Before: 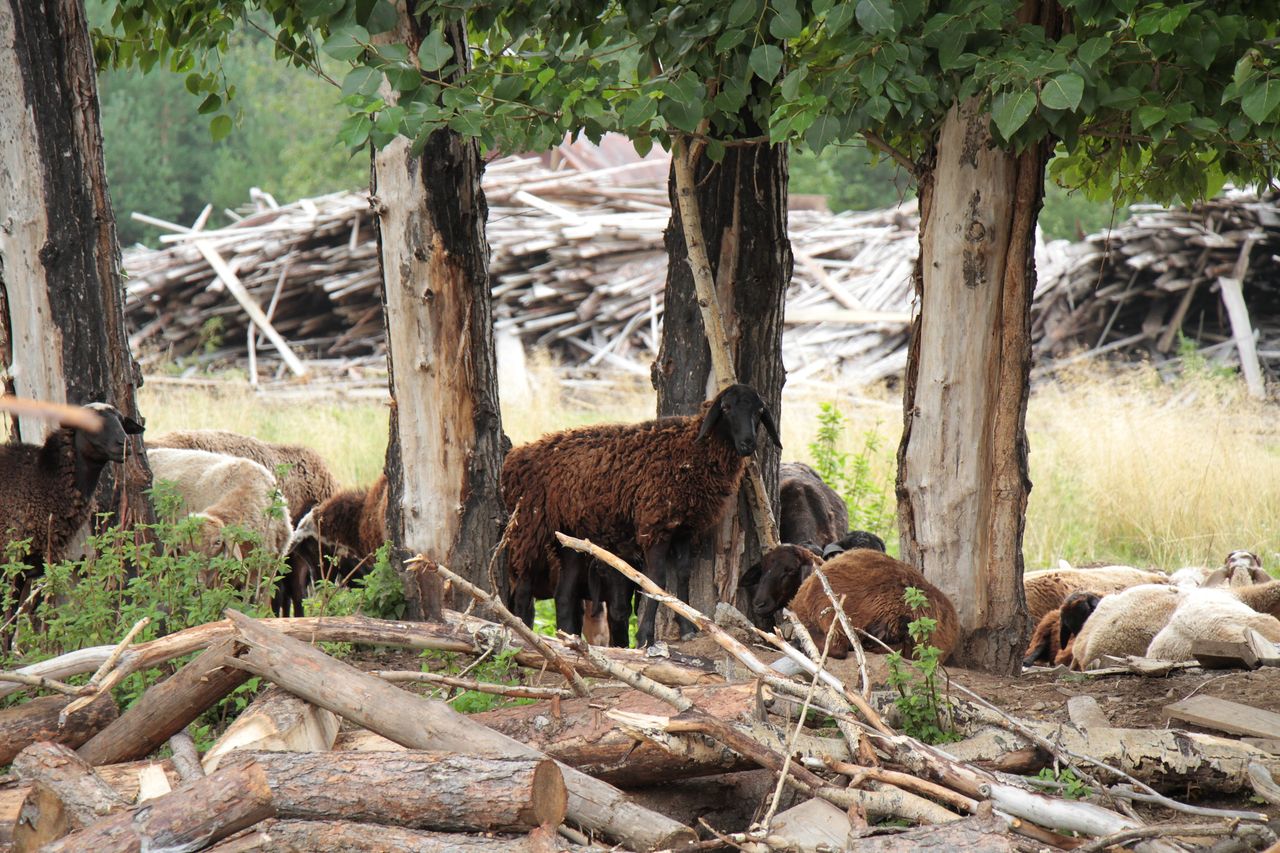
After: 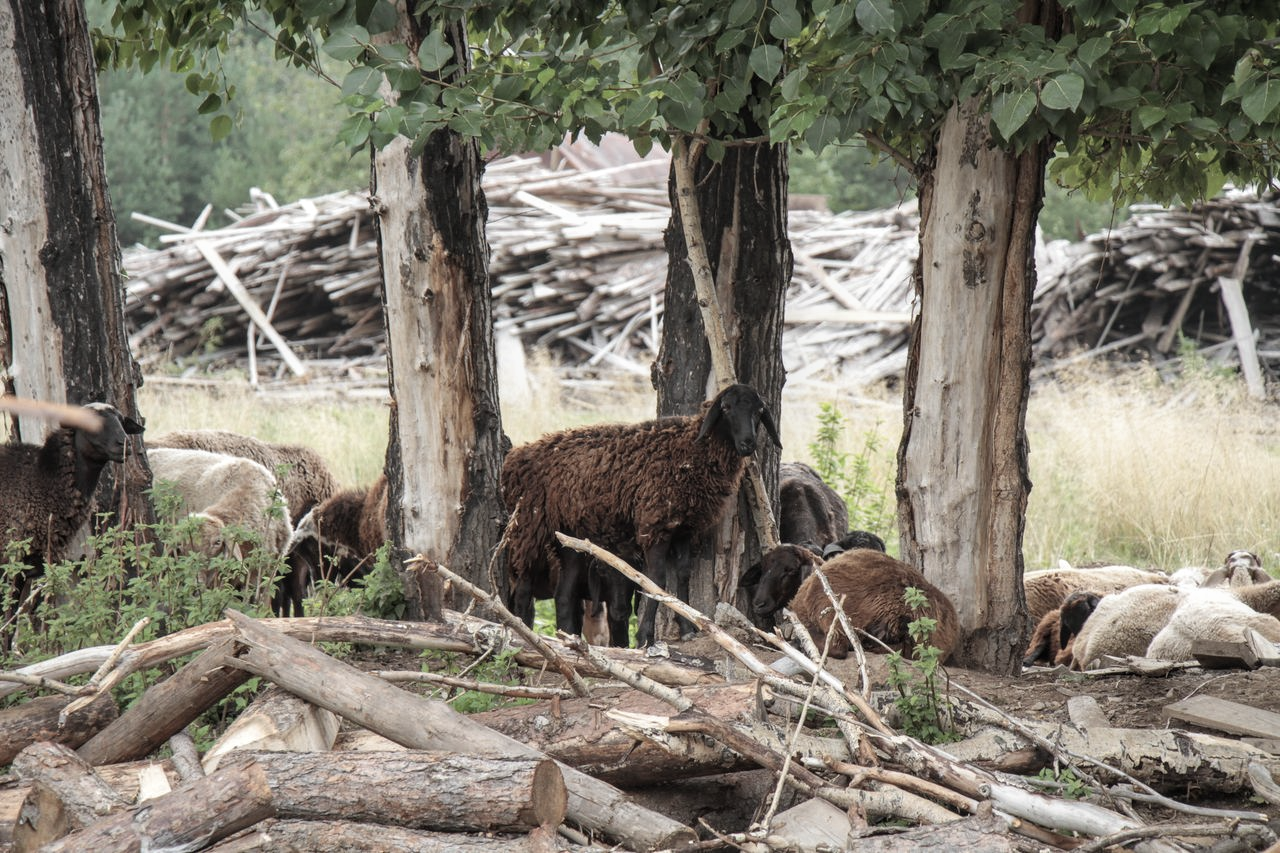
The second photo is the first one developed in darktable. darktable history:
local contrast: on, module defaults
contrast brightness saturation: contrast -0.061, saturation -0.398
